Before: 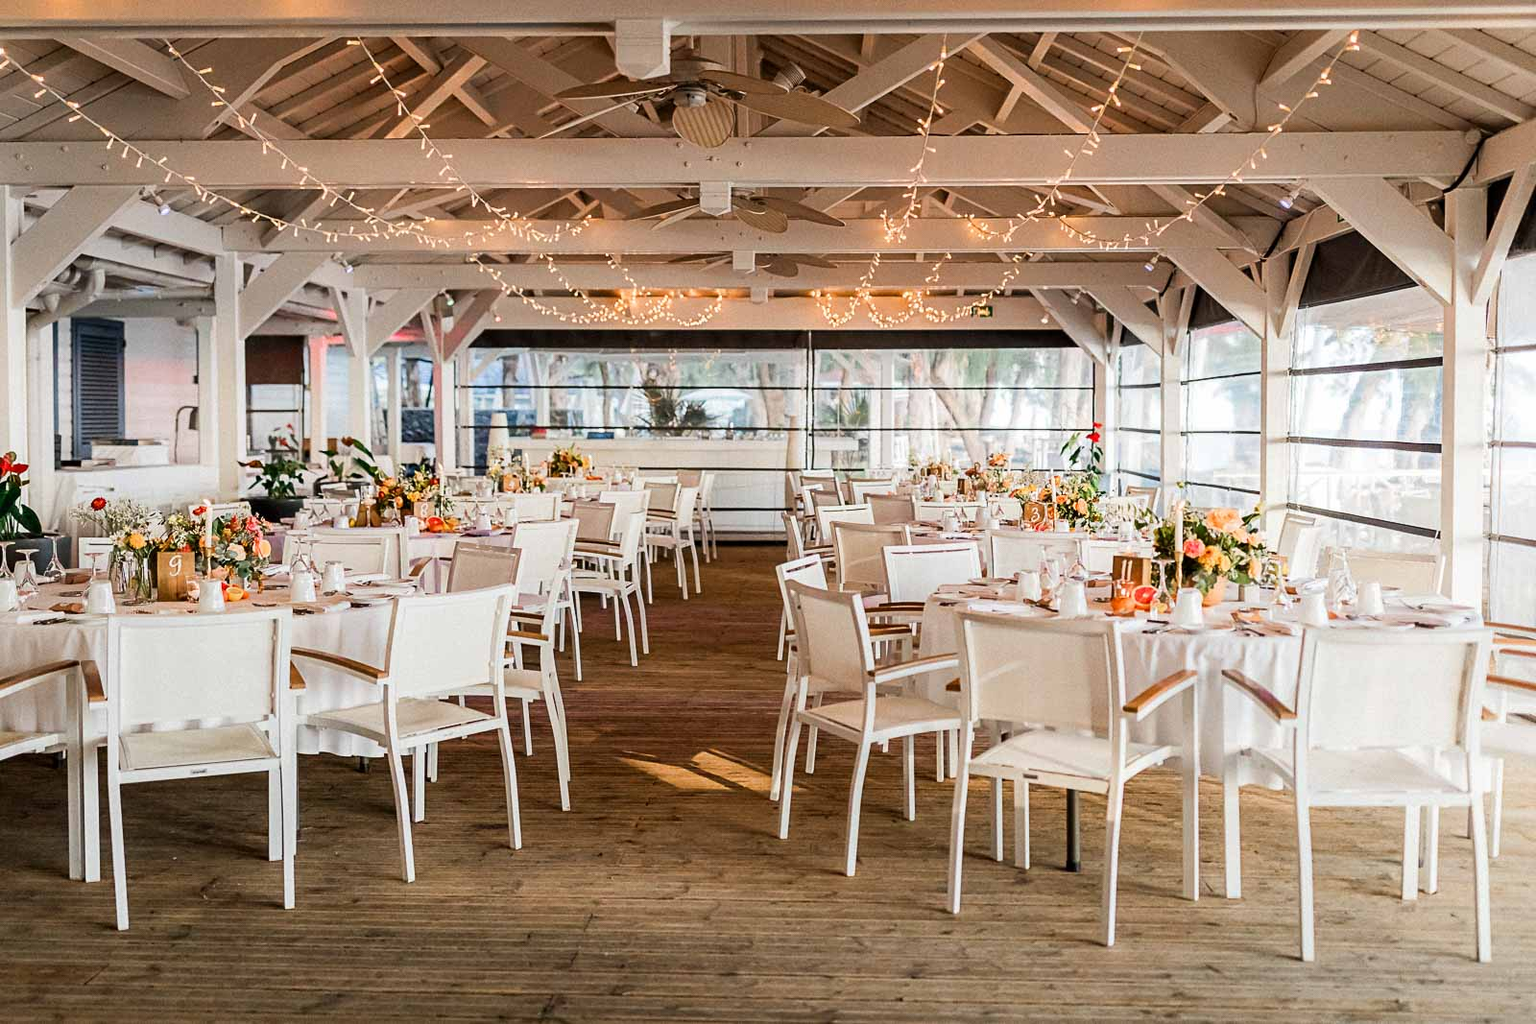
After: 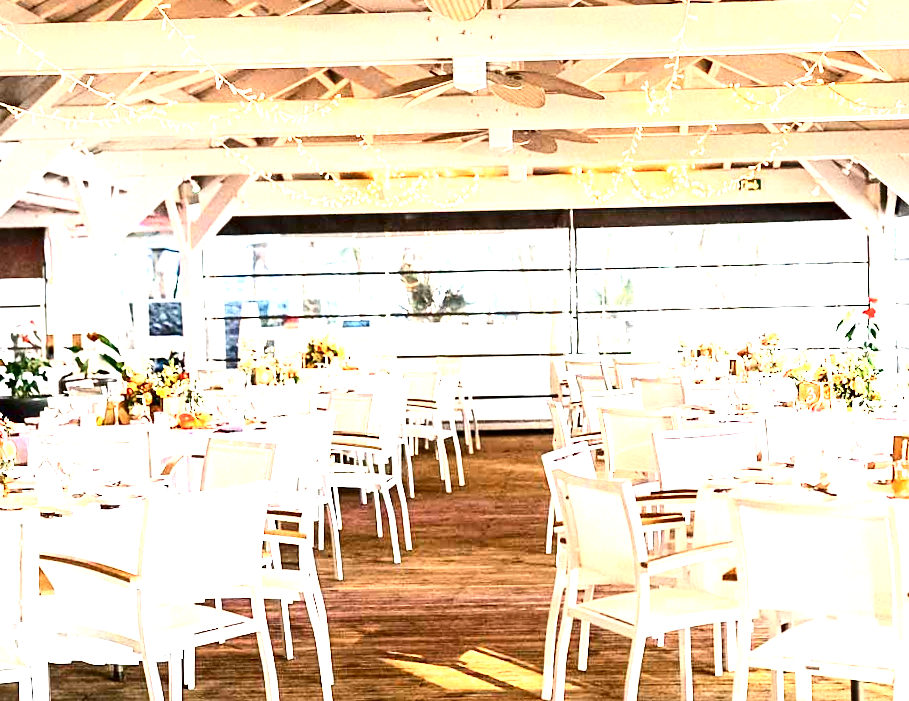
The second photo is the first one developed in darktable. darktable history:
levels: levels [0, 0.476, 0.951]
exposure: black level correction 0, exposure 1.7 EV, compensate exposure bias true, compensate highlight preservation false
crop: left 16.202%, top 11.208%, right 26.045%, bottom 20.557%
rotate and perspective: rotation -1.42°, crop left 0.016, crop right 0.984, crop top 0.035, crop bottom 0.965
contrast brightness saturation: contrast 0.28
